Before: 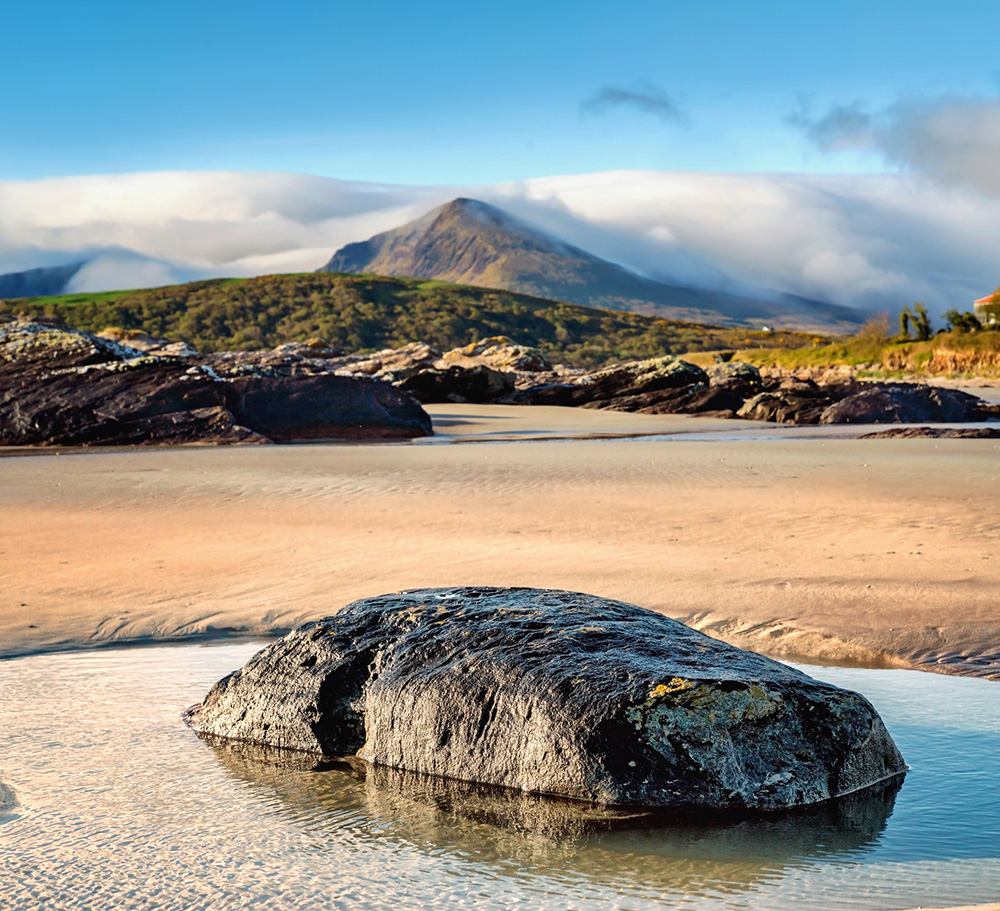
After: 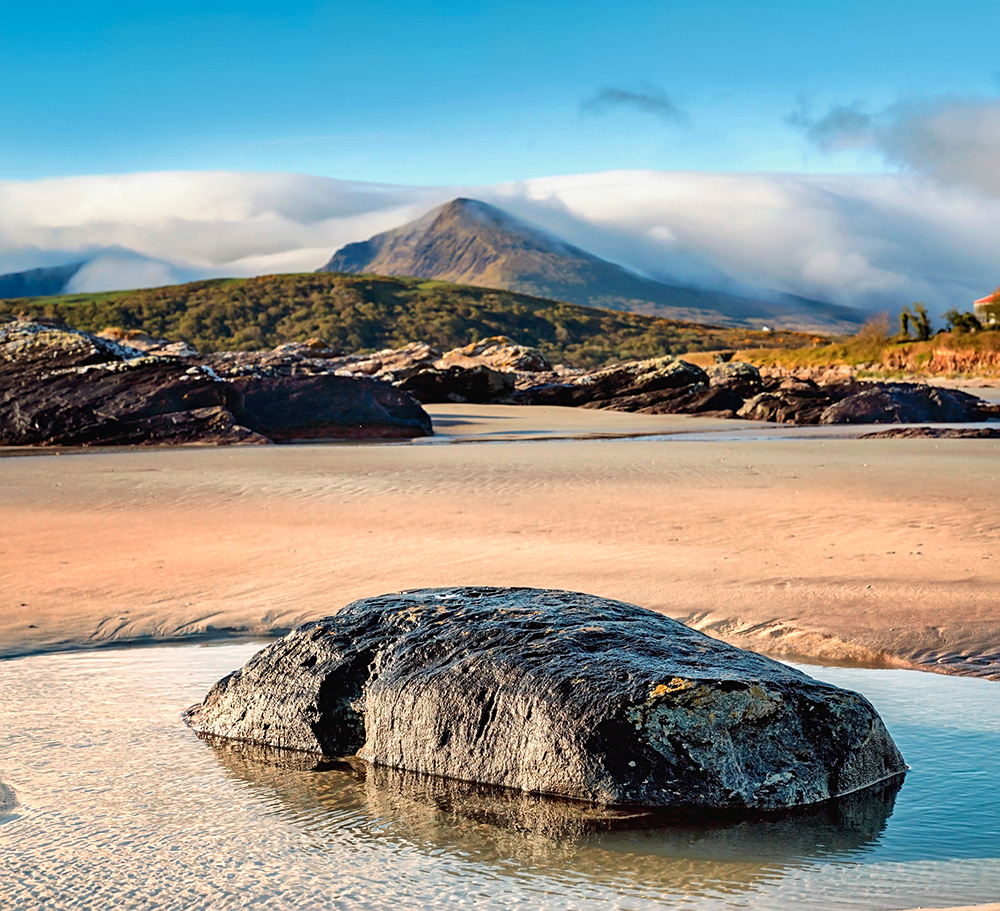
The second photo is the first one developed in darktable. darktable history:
color zones: curves: ch1 [(0.29, 0.492) (0.373, 0.185) (0.509, 0.481)]; ch2 [(0.25, 0.462) (0.749, 0.457)]
sharpen: amount 0.213
